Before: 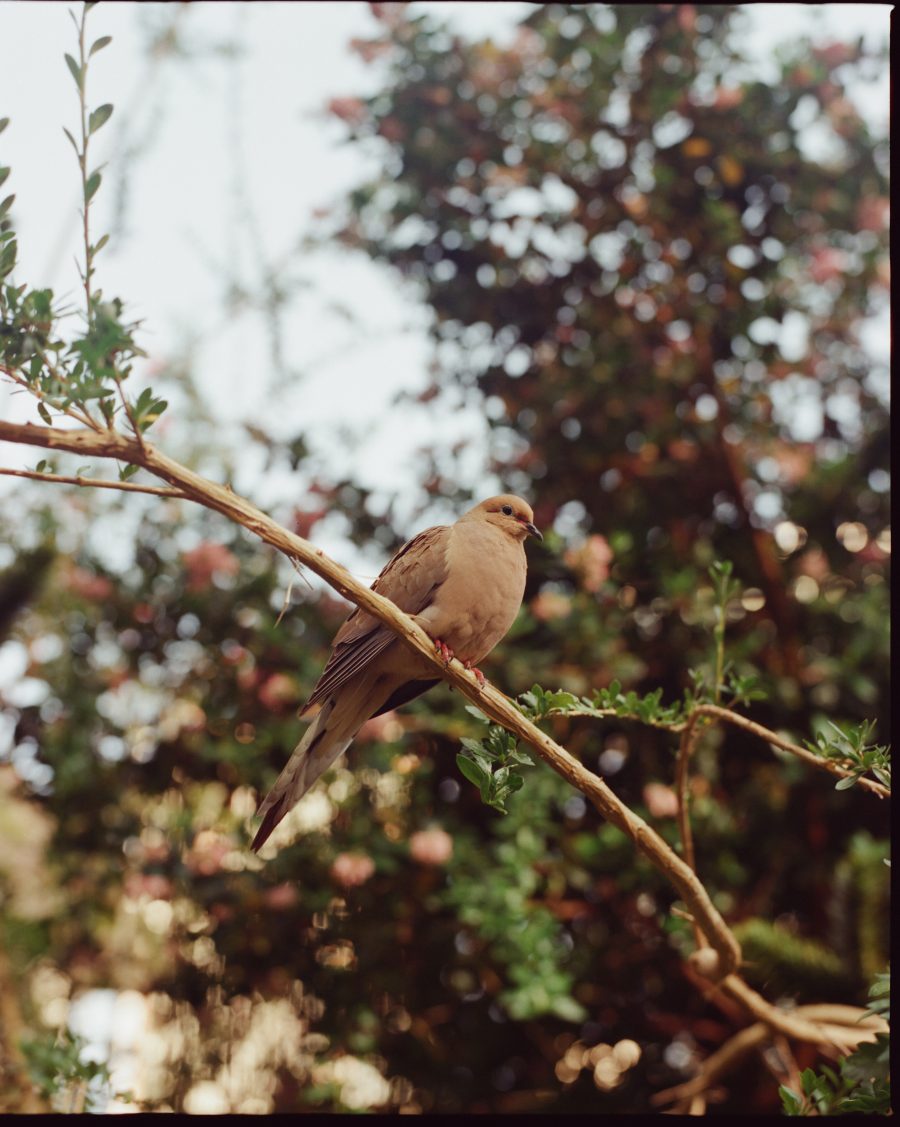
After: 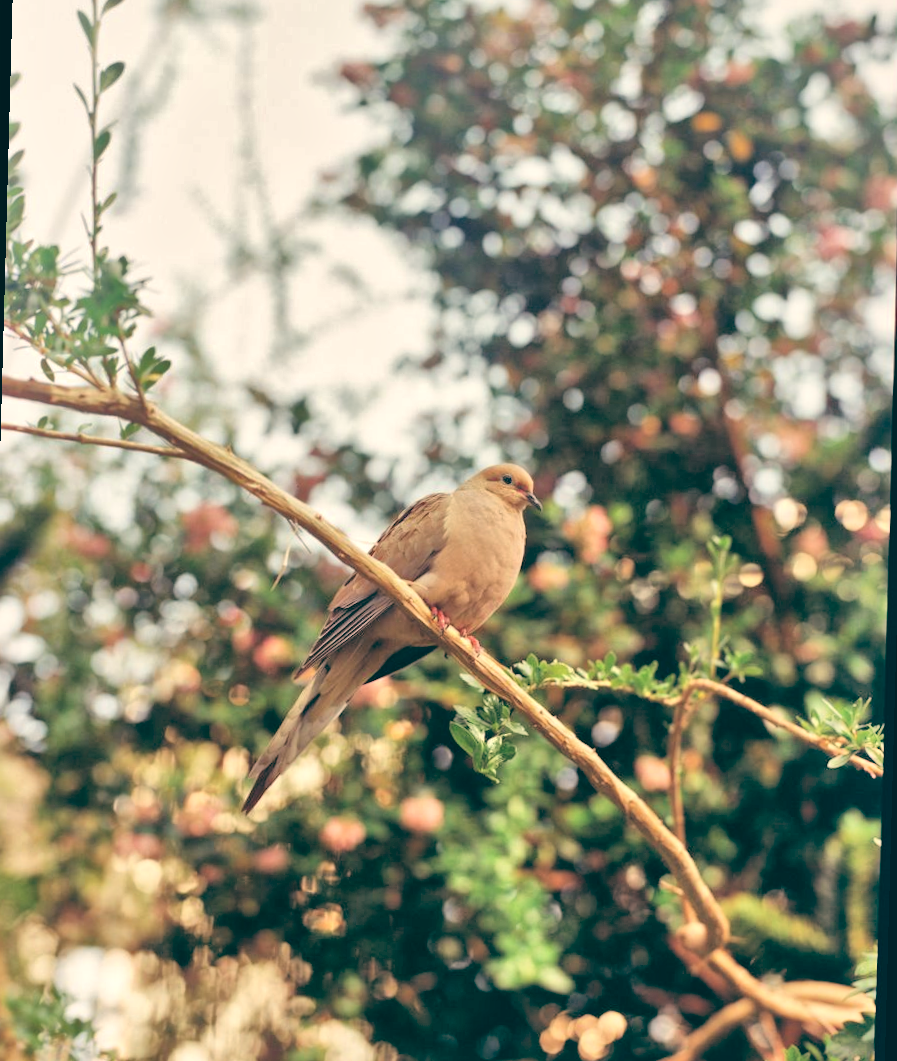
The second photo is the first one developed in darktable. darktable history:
shadows and highlights: low approximation 0.01, soften with gaussian
color zones: curves: ch0 [(0.068, 0.464) (0.25, 0.5) (0.48, 0.508) (0.75, 0.536) (0.886, 0.476) (0.967, 0.456)]; ch1 [(0.066, 0.456) (0.25, 0.5) (0.616, 0.508) (0.746, 0.56) (0.934, 0.444)]
color balance: lift [1.005, 0.99, 1.007, 1.01], gamma [1, 0.979, 1.011, 1.021], gain [0.923, 1.098, 1.025, 0.902], input saturation 90.45%, contrast 7.73%, output saturation 105.91%
rotate and perspective: rotation 1.57°, crop left 0.018, crop right 0.982, crop top 0.039, crop bottom 0.961
global tonemap: drago (1, 100), detail 1
tone equalizer: -7 EV 0.15 EV, -6 EV 0.6 EV, -5 EV 1.15 EV, -4 EV 1.33 EV, -3 EV 1.15 EV, -2 EV 0.6 EV, -1 EV 0.15 EV, mask exposure compensation -0.5 EV
